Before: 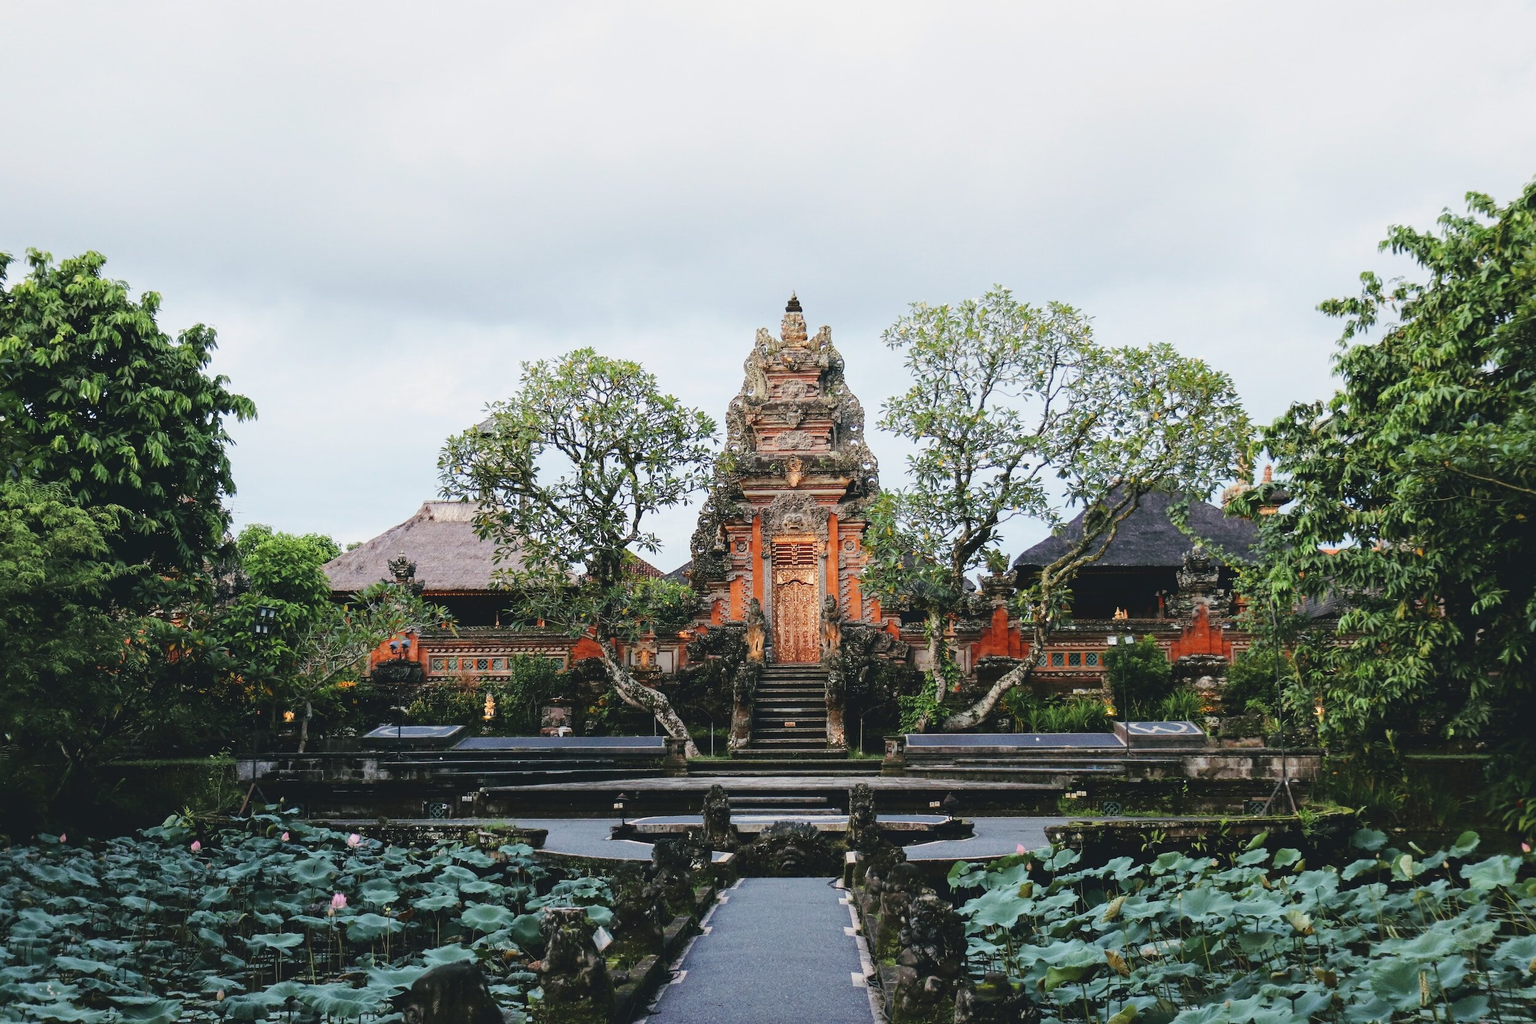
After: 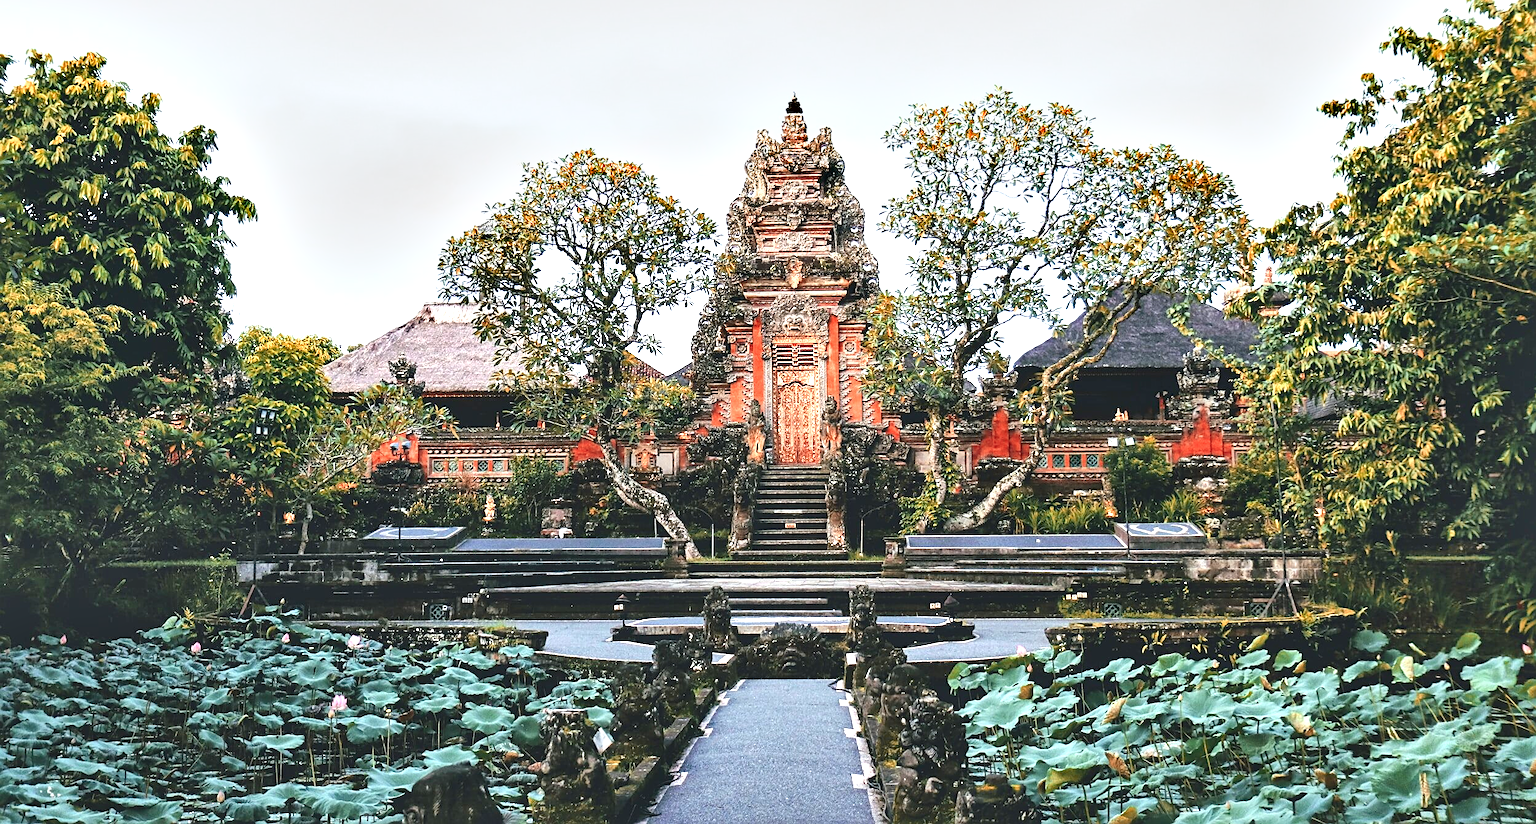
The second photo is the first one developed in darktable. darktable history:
local contrast: mode bilateral grid, contrast 21, coarseness 49, detail 150%, midtone range 0.2
crop and rotate: top 19.437%
levels: white 99.95%
exposure: black level correction 0, exposure 1 EV, compensate highlight preservation false
sharpen: on, module defaults
color zones: curves: ch2 [(0, 0.5) (0.084, 0.497) (0.323, 0.335) (0.4, 0.497) (1, 0.5)]
shadows and highlights: low approximation 0.01, soften with gaussian
contrast brightness saturation: saturation 0.103
